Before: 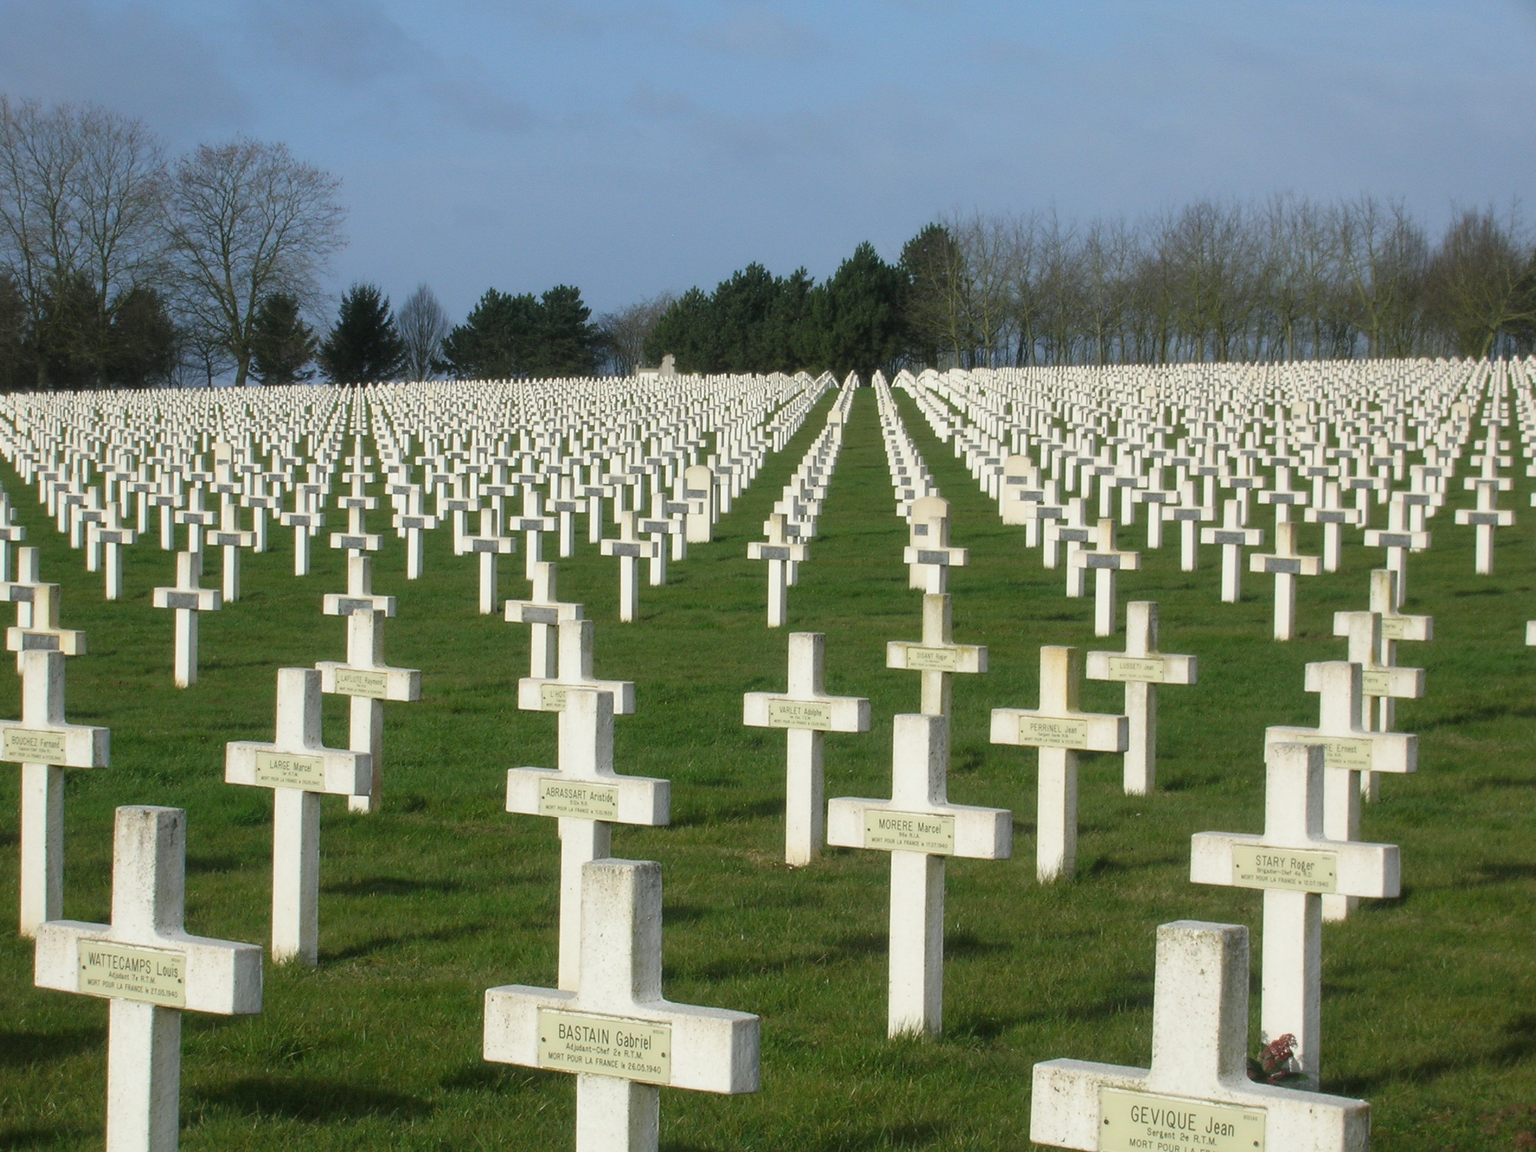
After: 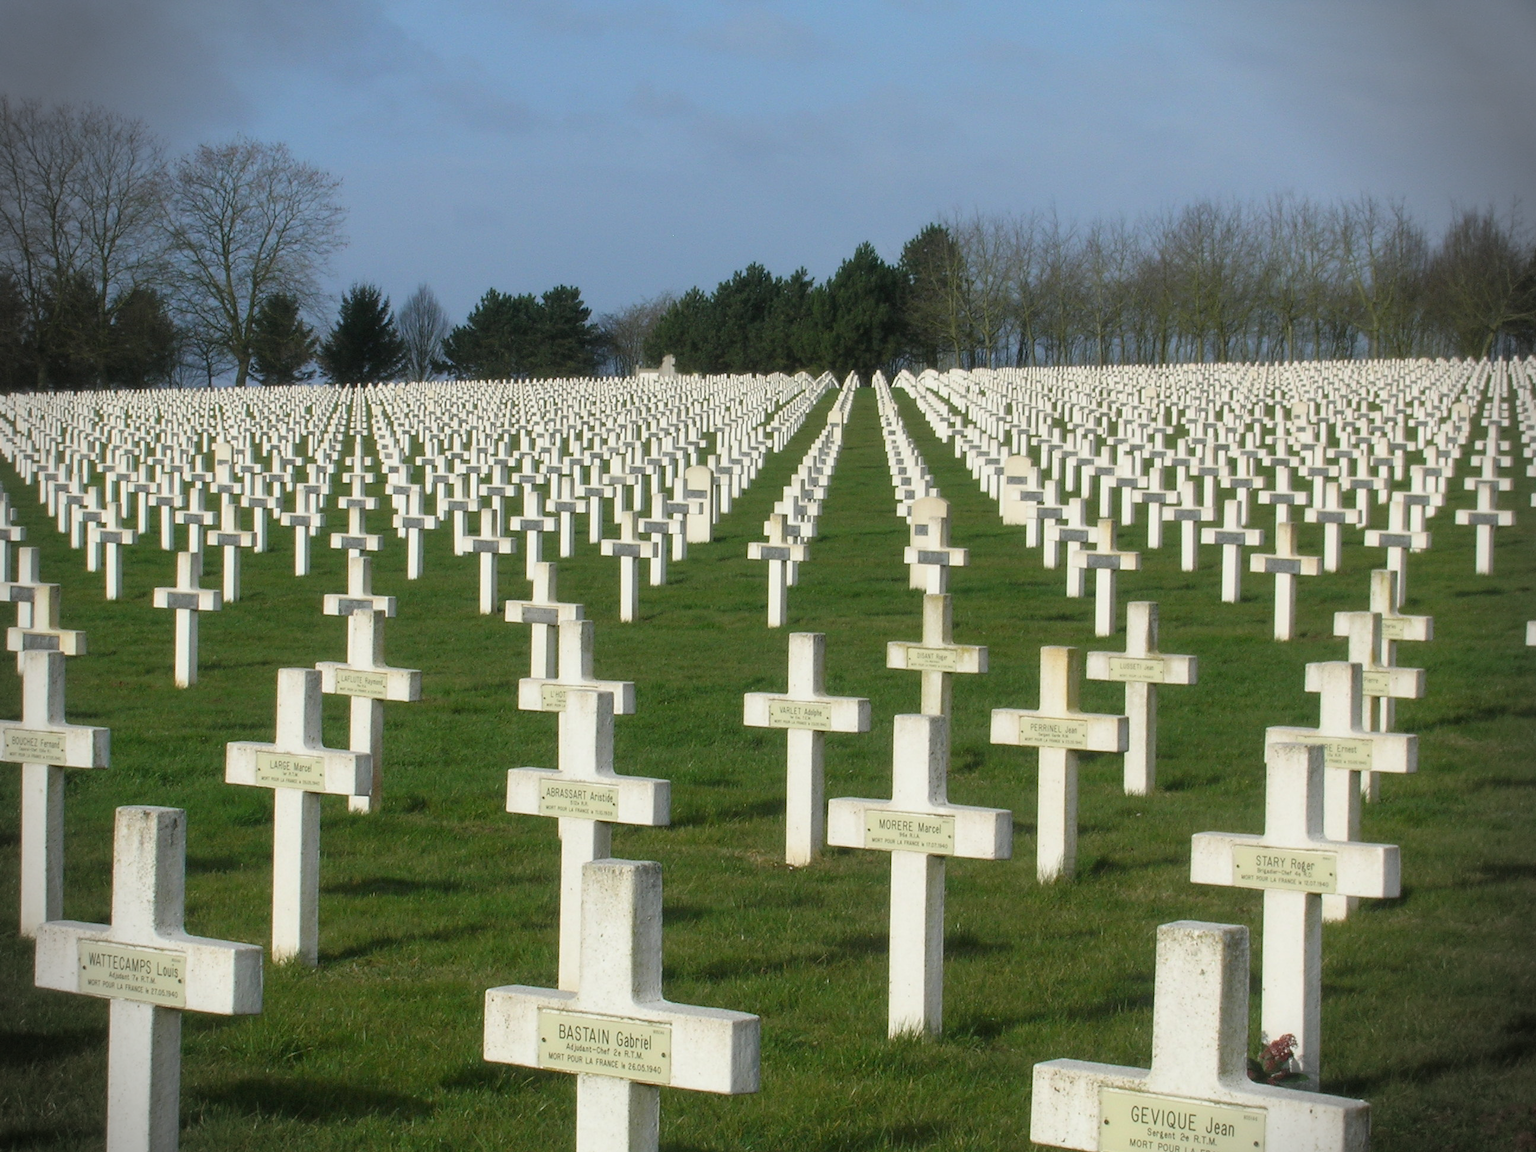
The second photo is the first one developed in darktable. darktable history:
vignetting: fall-off start 87.73%, fall-off radius 25.31%
